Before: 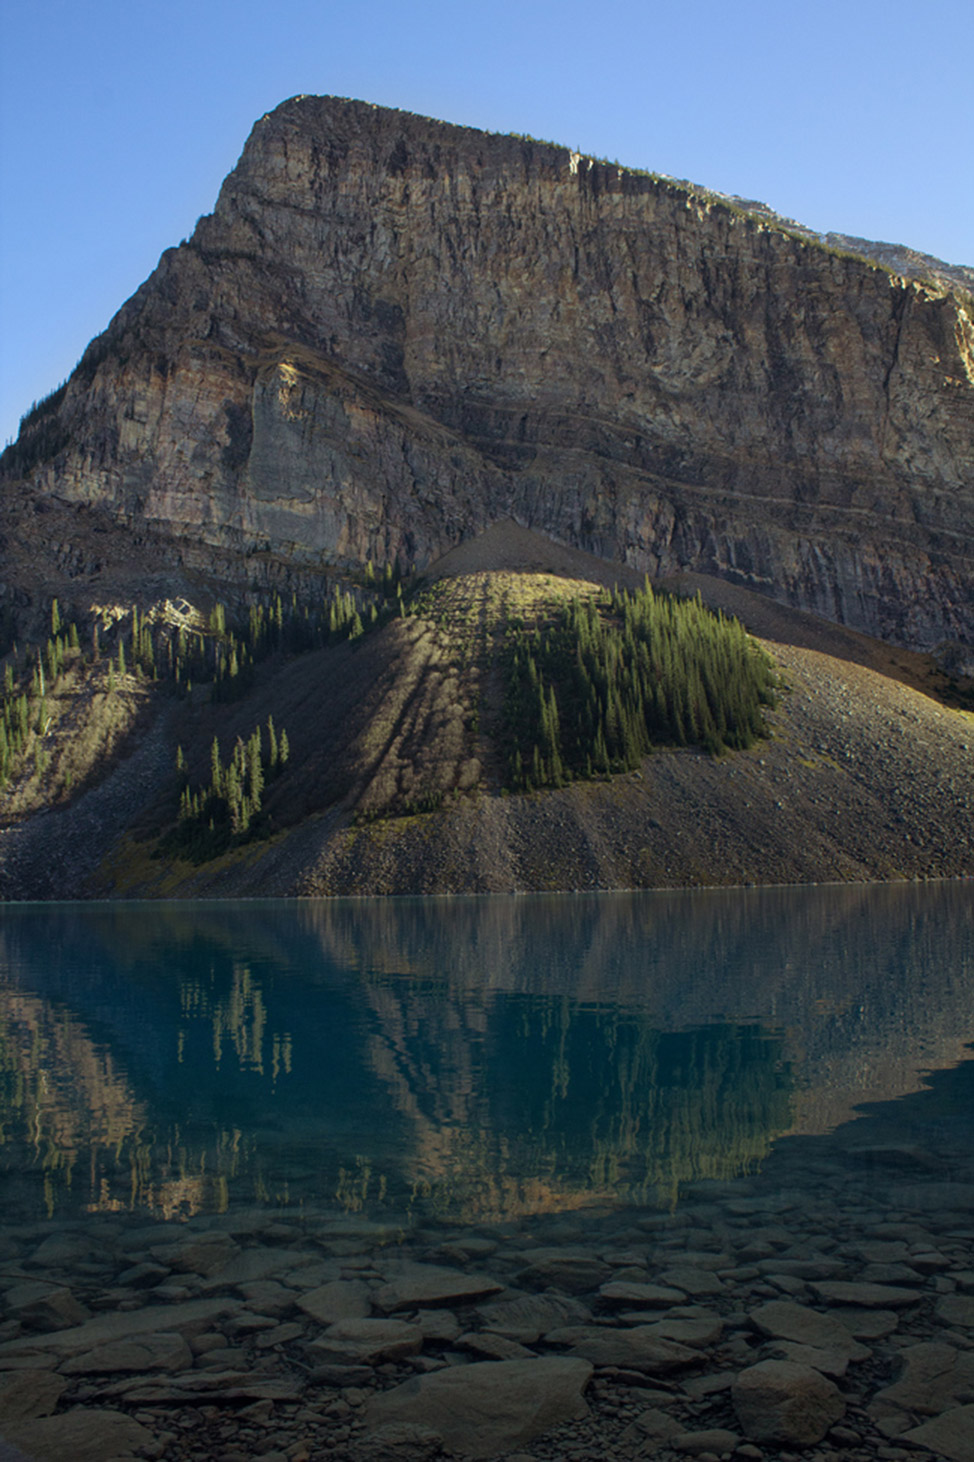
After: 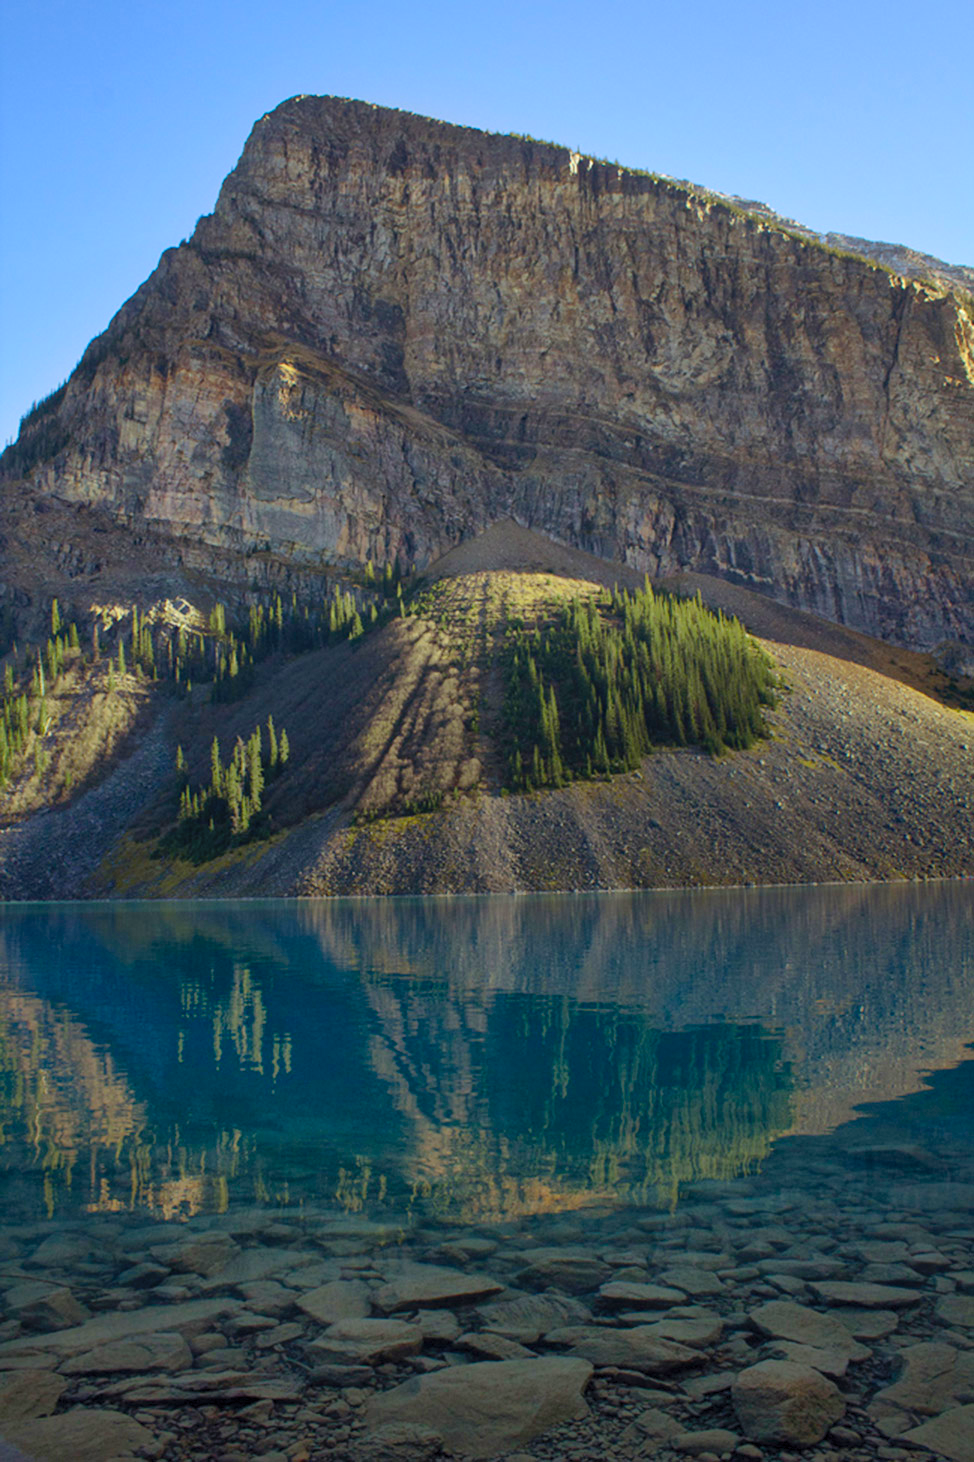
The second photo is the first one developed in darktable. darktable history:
shadows and highlights: on, module defaults
color balance rgb: perceptual saturation grading › global saturation 20%, perceptual saturation grading › highlights -25%, perceptual saturation grading › shadows 25%
contrast brightness saturation: contrast 0.2, brightness 0.15, saturation 0.14
tone equalizer: on, module defaults
